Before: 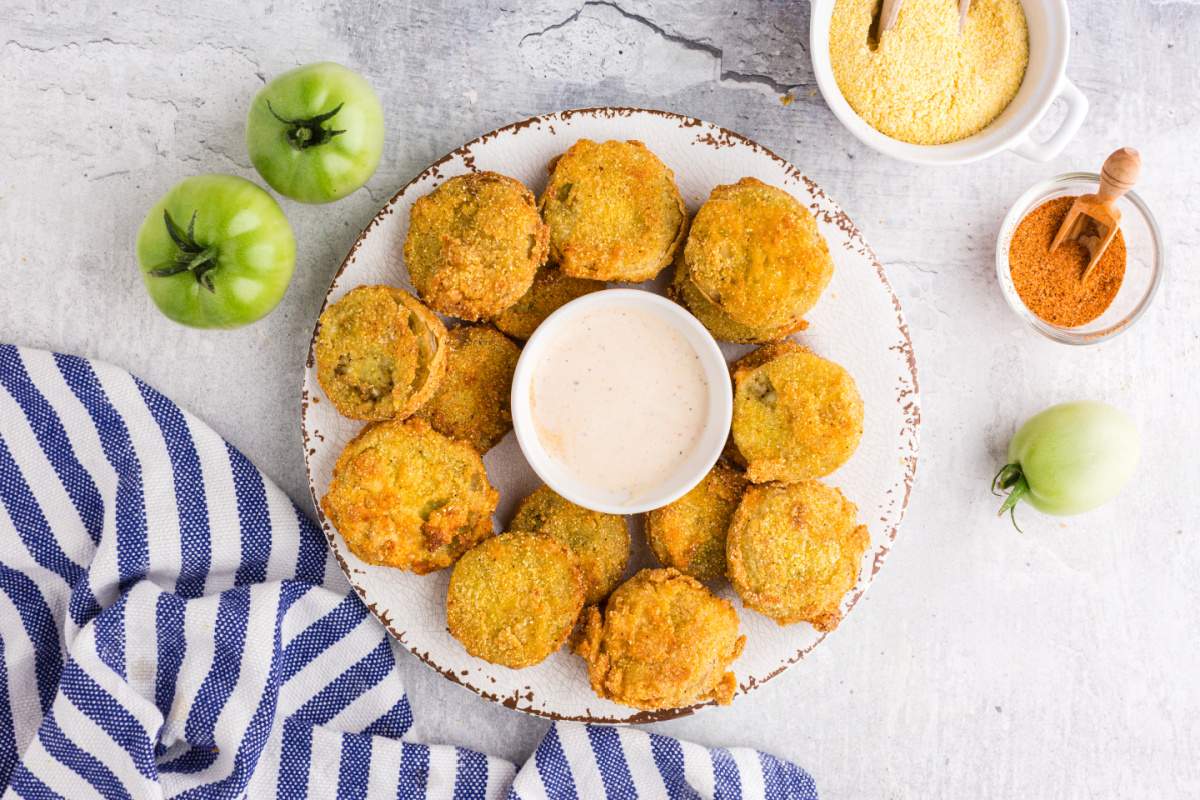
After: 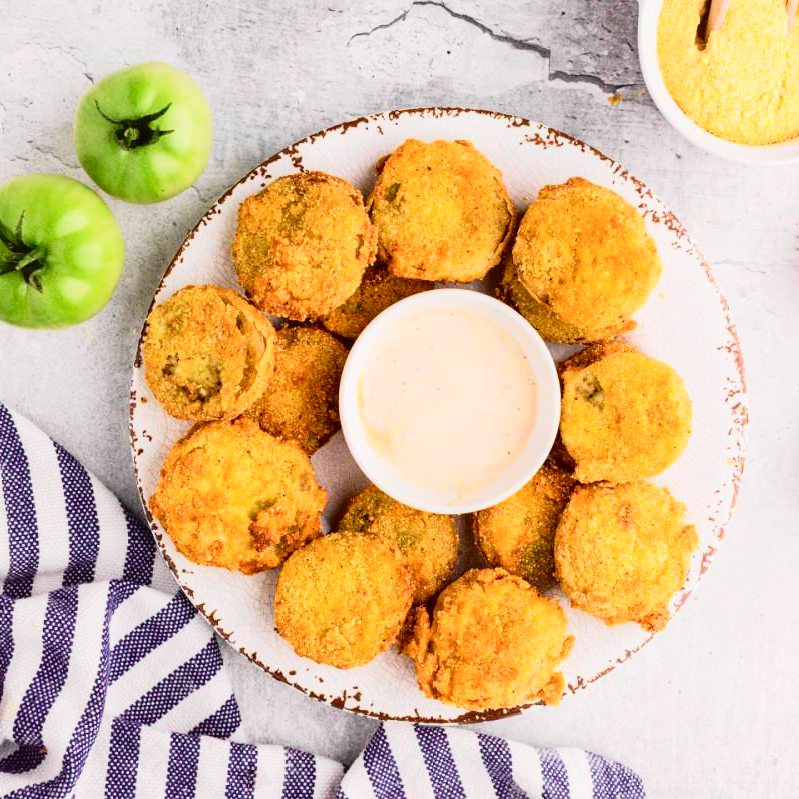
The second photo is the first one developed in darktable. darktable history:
crop and rotate: left 14.385%, right 18.948%
tone curve: curves: ch0 [(0, 0.014) (0.17, 0.099) (0.398, 0.423) (0.725, 0.828) (0.872, 0.918) (1, 0.981)]; ch1 [(0, 0) (0.402, 0.36) (0.489, 0.491) (0.5, 0.503) (0.515, 0.52) (0.545, 0.572) (0.615, 0.662) (0.701, 0.725) (1, 1)]; ch2 [(0, 0) (0.42, 0.458) (0.485, 0.499) (0.503, 0.503) (0.531, 0.542) (0.561, 0.594) (0.644, 0.694) (0.717, 0.753) (1, 0.991)], color space Lab, independent channels
